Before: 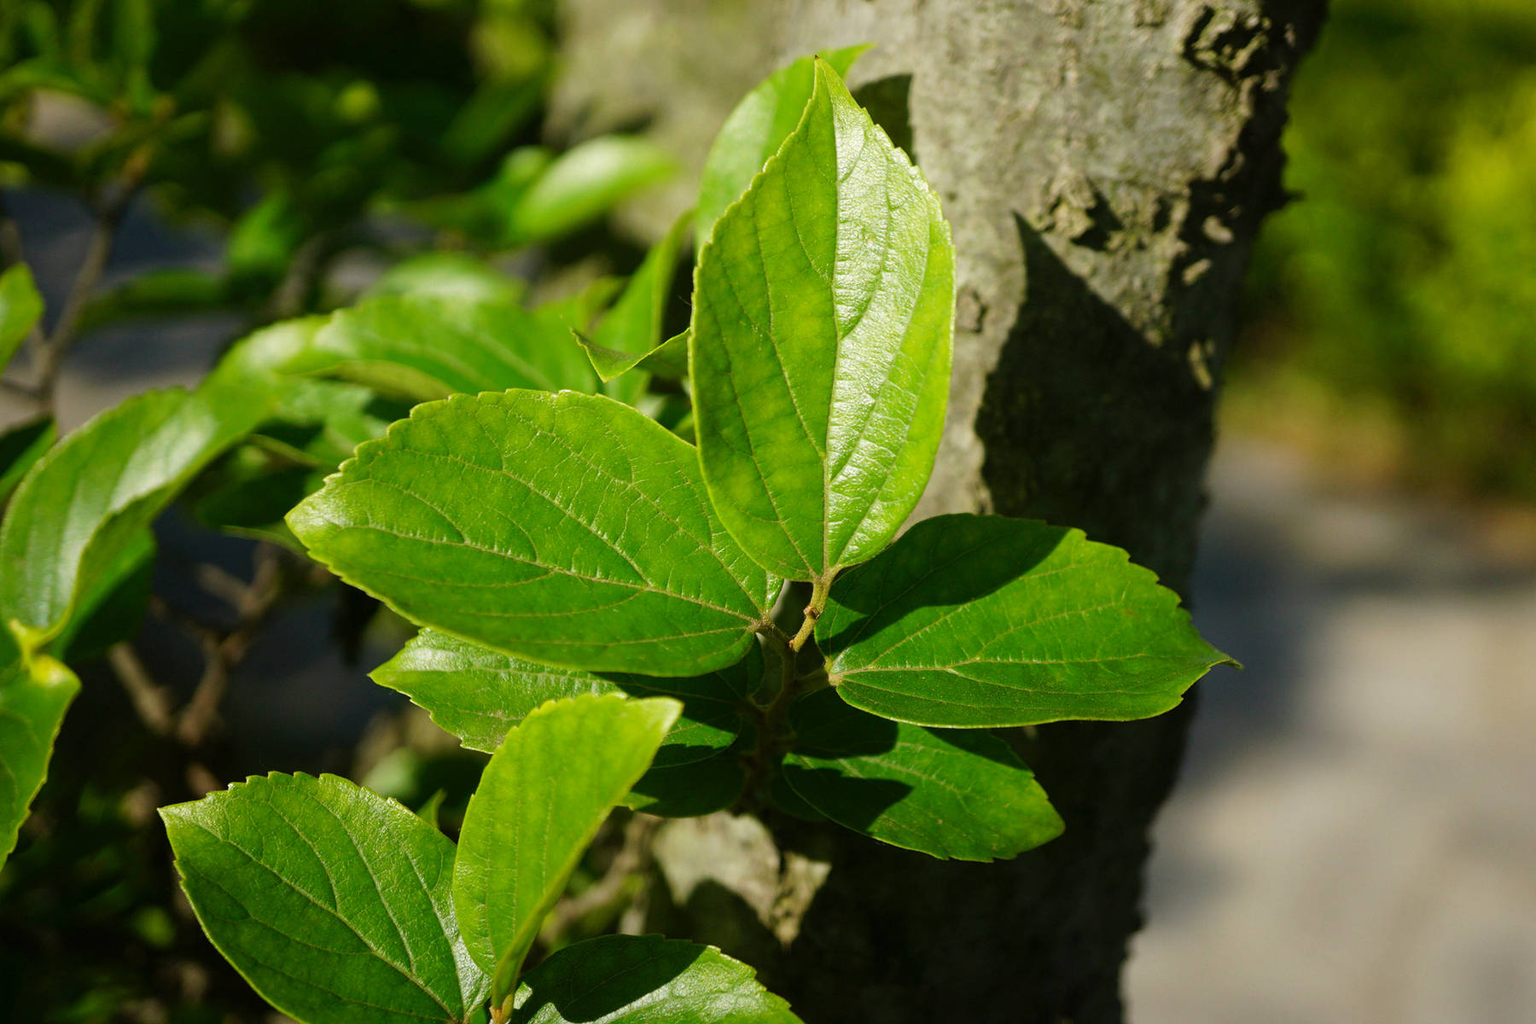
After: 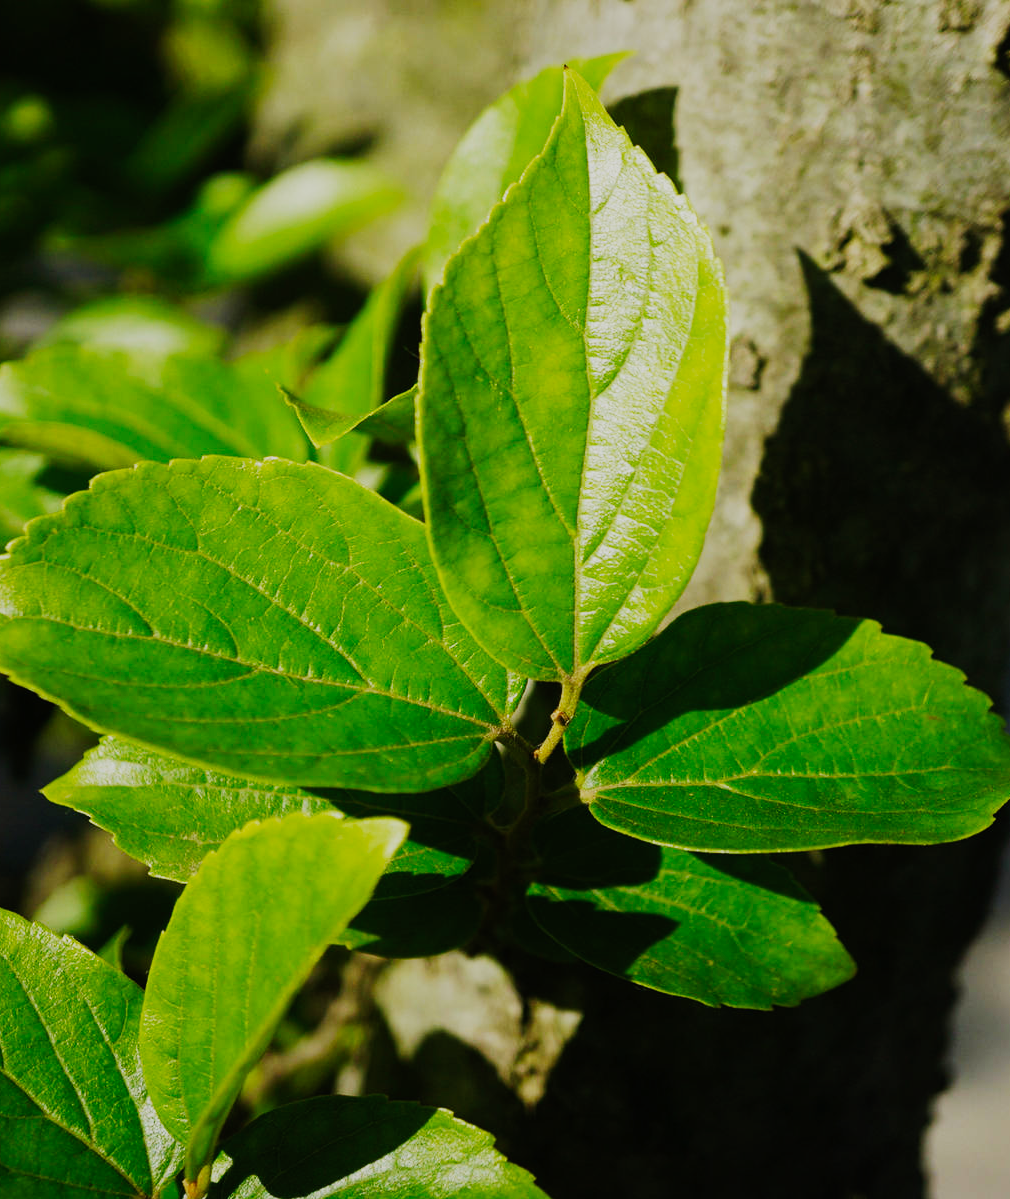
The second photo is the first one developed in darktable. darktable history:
crop: left 21.762%, right 22.104%, bottom 0.009%
filmic rgb: black relative exposure -16 EV, white relative exposure 6.26 EV, hardness 5.03, contrast 1.35, preserve chrominance no, color science v5 (2021), contrast in shadows safe, contrast in highlights safe
tone equalizer: edges refinement/feathering 500, mask exposure compensation -1.57 EV, preserve details no
